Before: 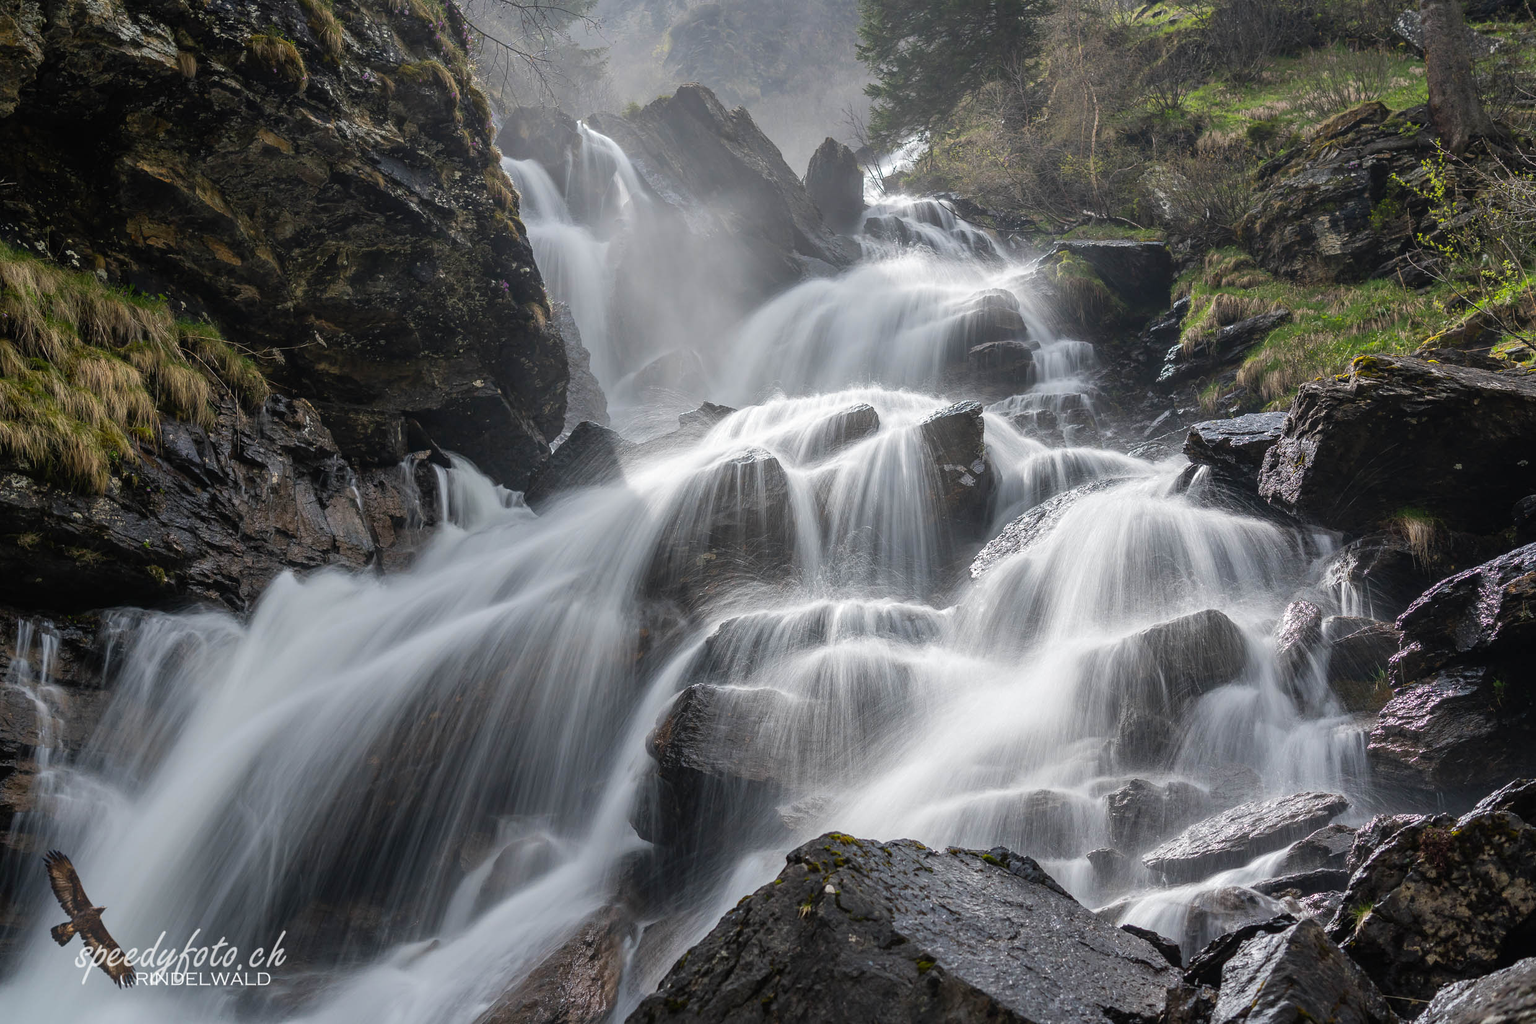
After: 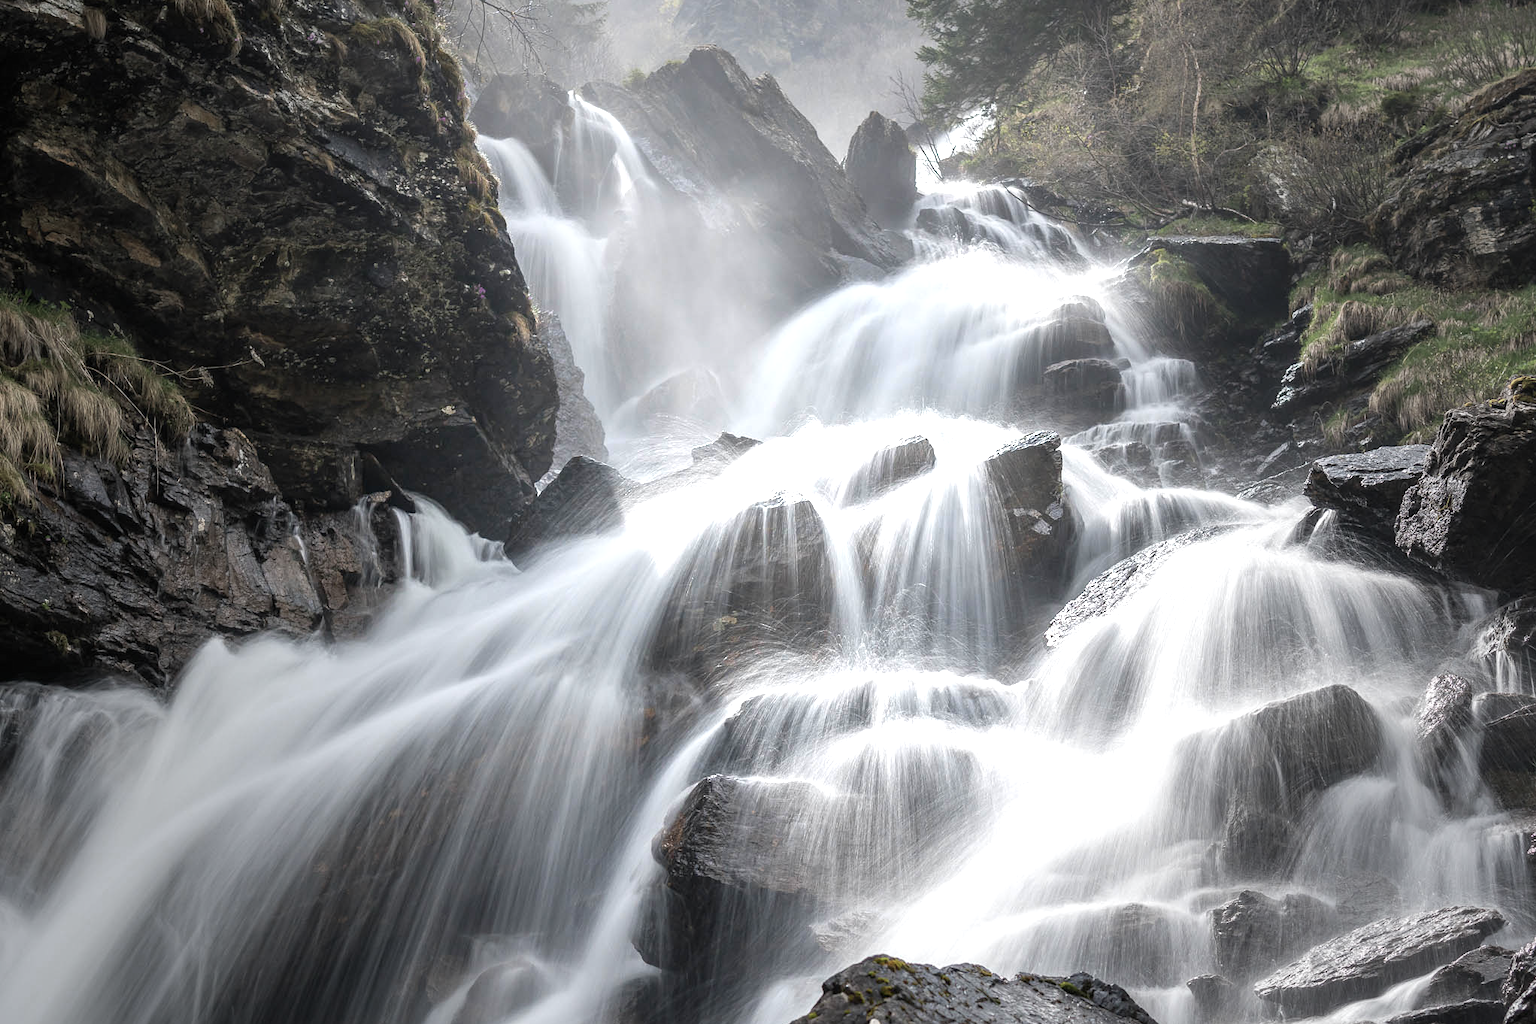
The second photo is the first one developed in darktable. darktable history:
crop and rotate: left 7.102%, top 4.477%, right 10.514%, bottom 13.065%
exposure: black level correction 0.001, exposure 1.049 EV, compensate highlight preservation false
vignetting: fall-off start 16.86%, fall-off radius 100.12%, width/height ratio 0.724
